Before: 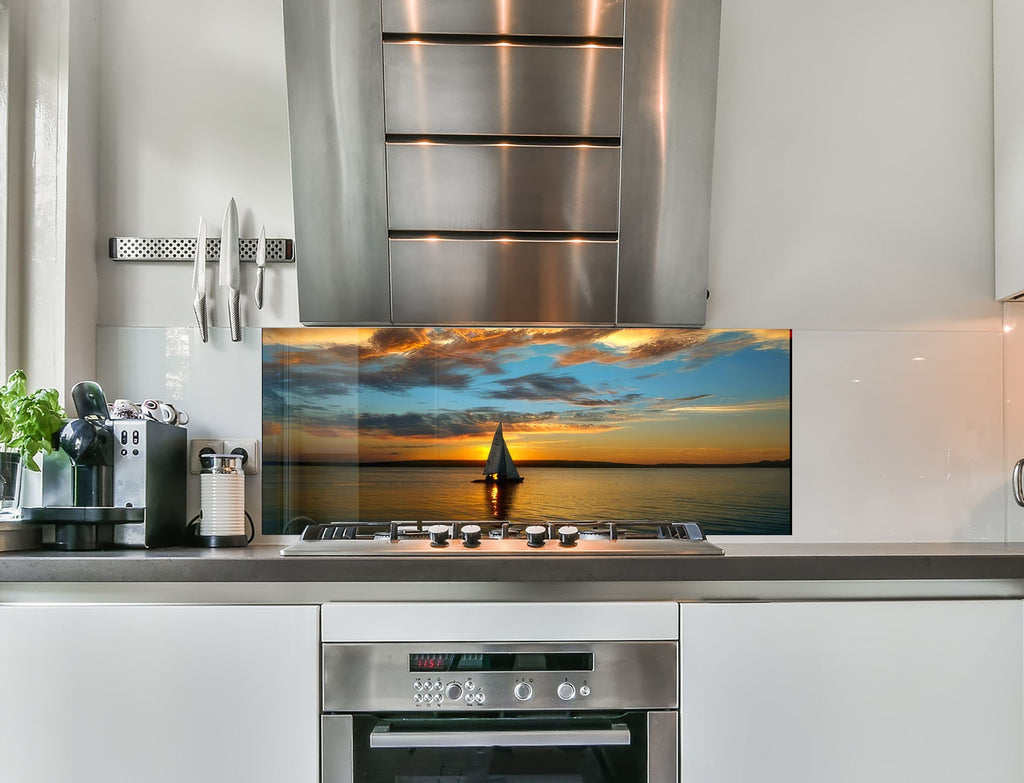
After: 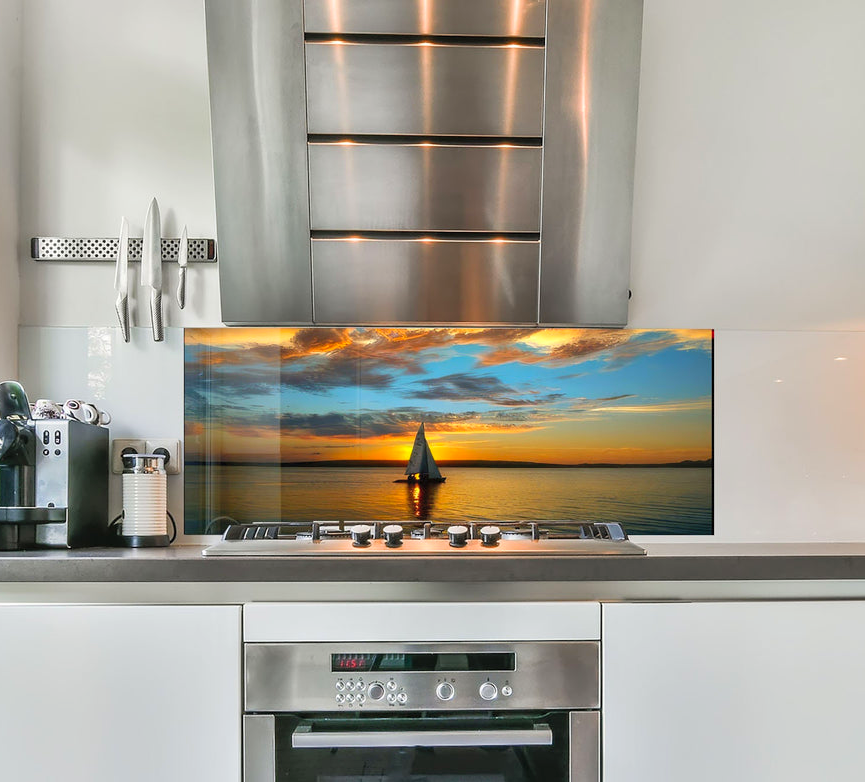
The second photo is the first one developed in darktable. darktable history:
contrast brightness saturation: brightness 0.093, saturation 0.19
crop: left 7.674%, right 7.815%
